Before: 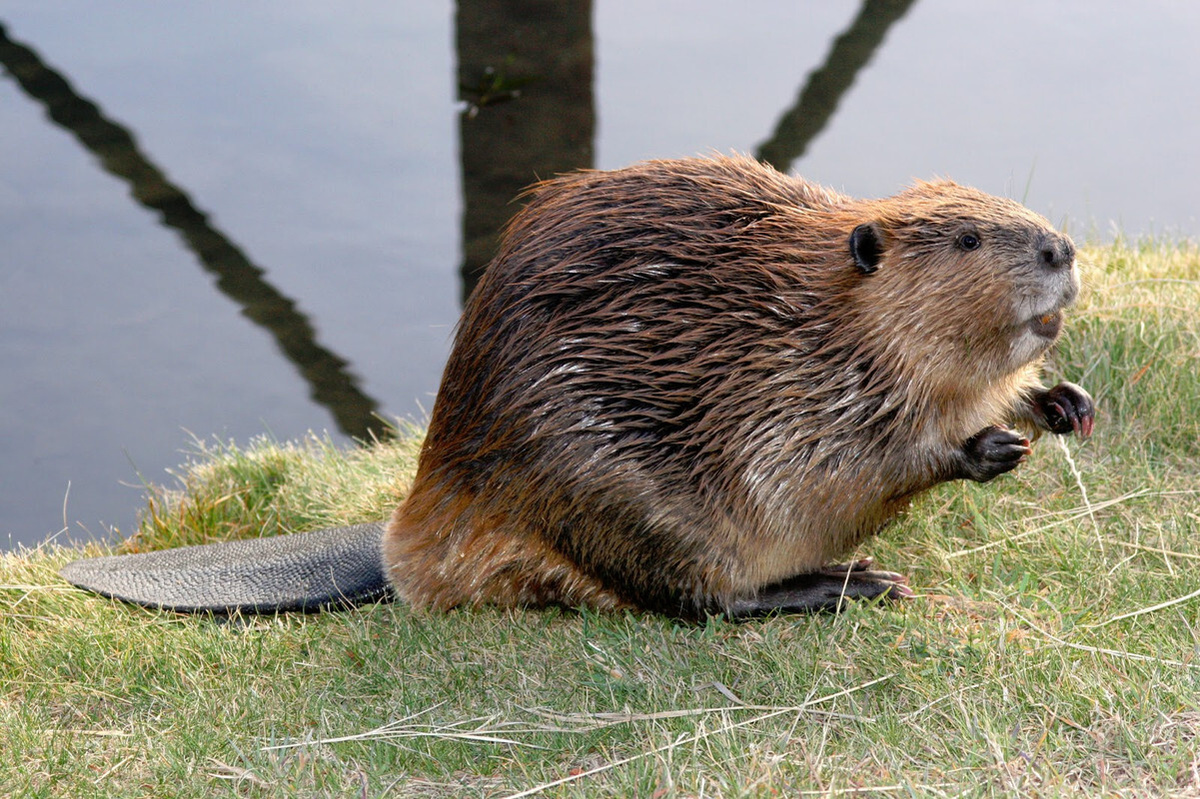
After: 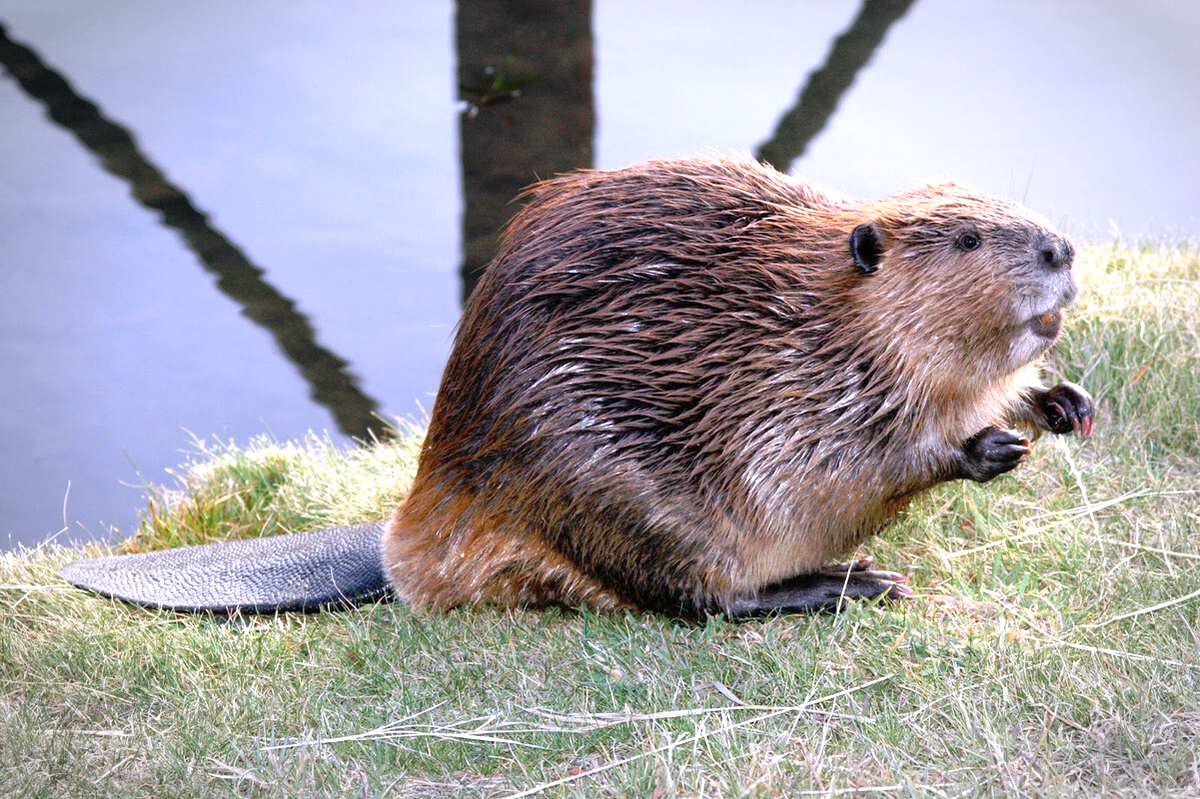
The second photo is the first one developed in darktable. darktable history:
exposure: black level correction 0, exposure 0.7 EV, compensate exposure bias true, compensate highlight preservation false
color calibration: output R [1.063, -0.012, -0.003, 0], output B [-0.079, 0.047, 1, 0], illuminant custom, x 0.389, y 0.387, temperature 3838.64 K
vignetting: automatic ratio true
